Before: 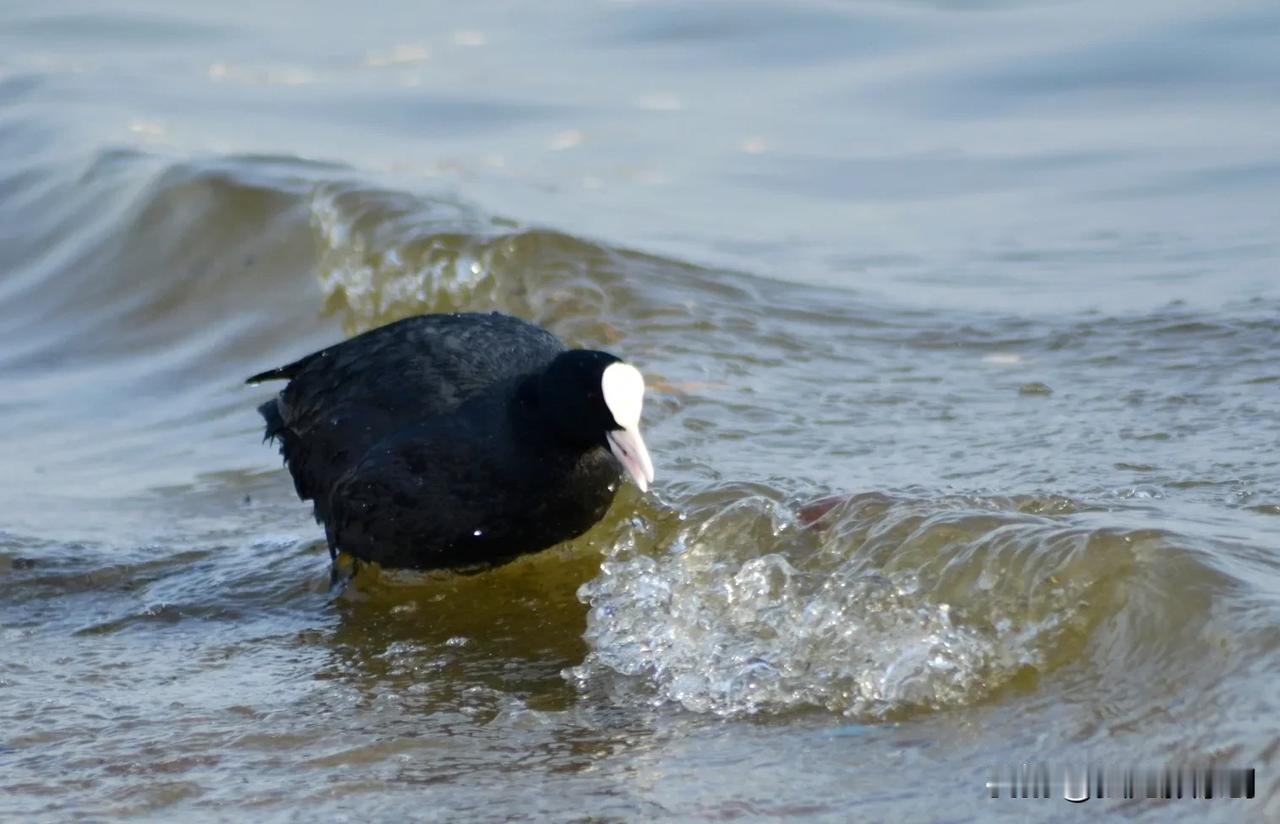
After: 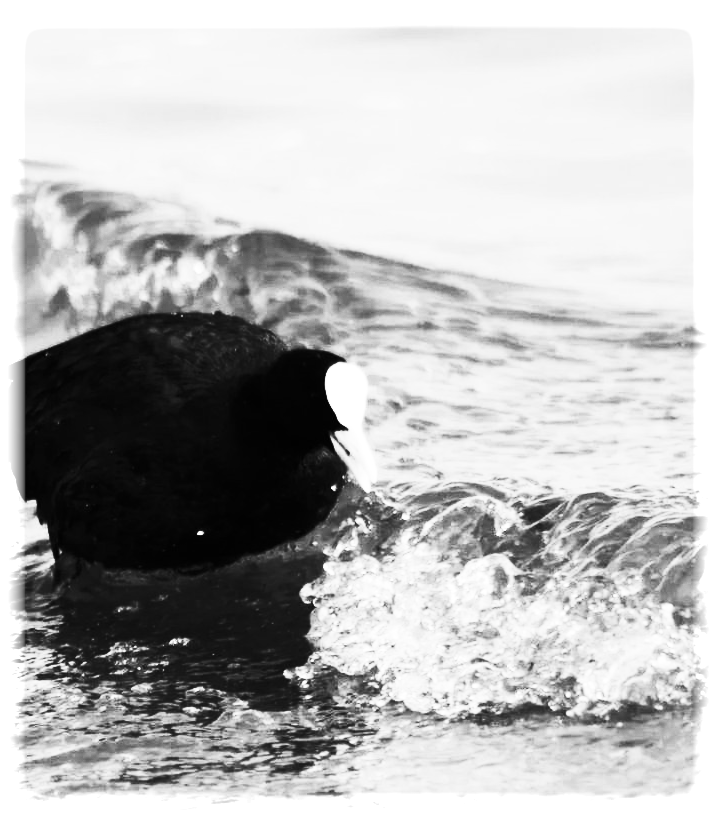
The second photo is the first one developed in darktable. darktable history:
contrast brightness saturation: contrast 0.93, brightness 0.2
crop: left 21.674%, right 22.086%
monochrome: on, module defaults
vignetting: fall-off start 93%, fall-off radius 5%, brightness 1, saturation -0.49, automatic ratio true, width/height ratio 1.332, shape 0.04, unbound false
